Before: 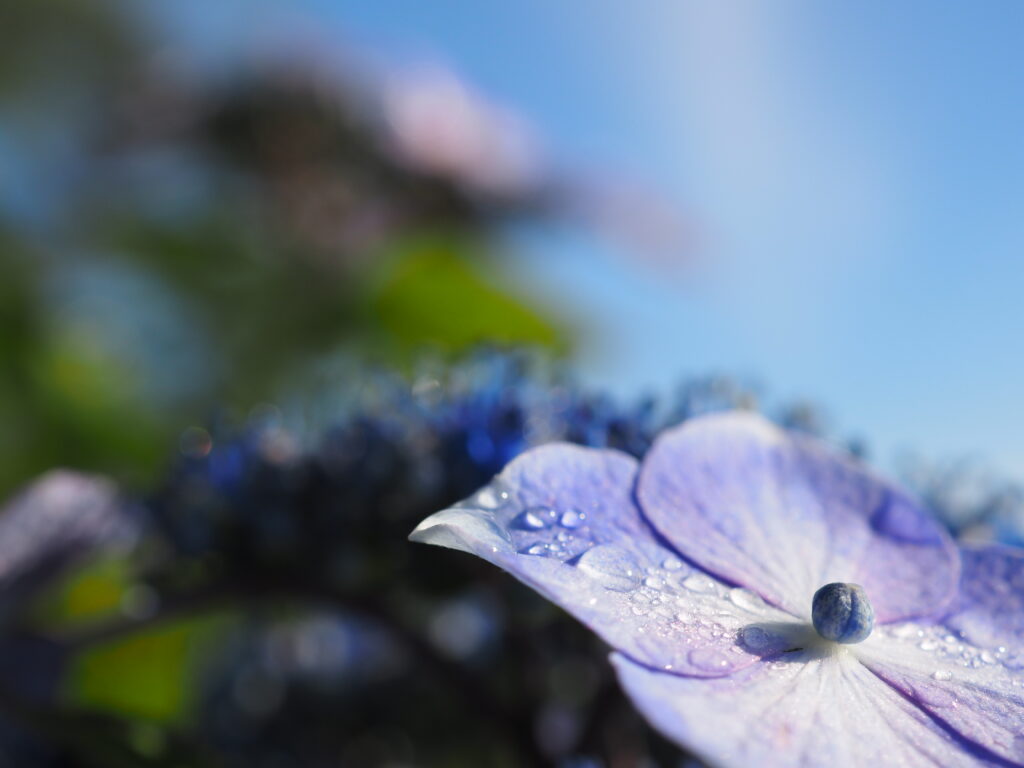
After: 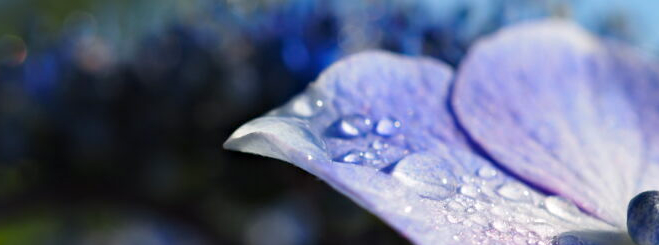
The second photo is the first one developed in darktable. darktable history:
crop: left 18.091%, top 51.13%, right 17.525%, bottom 16.85%
haze removal: compatibility mode true, adaptive false
